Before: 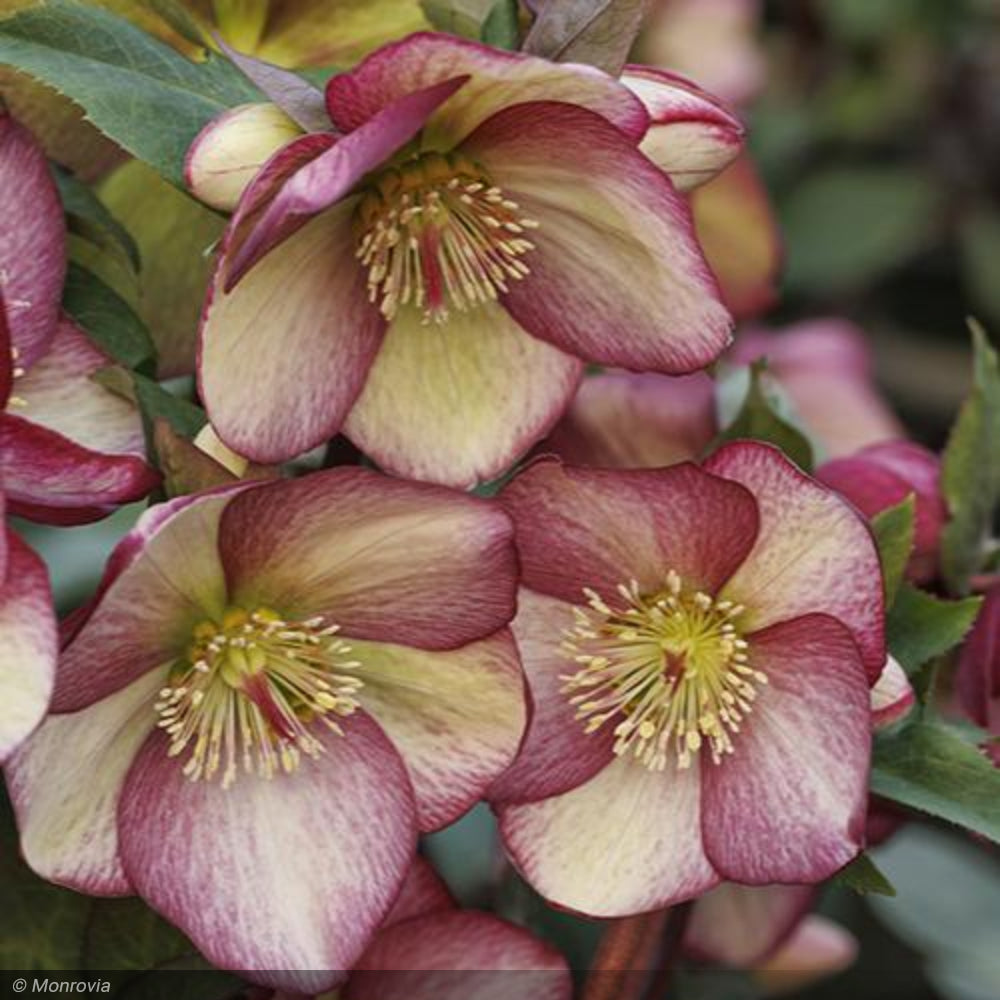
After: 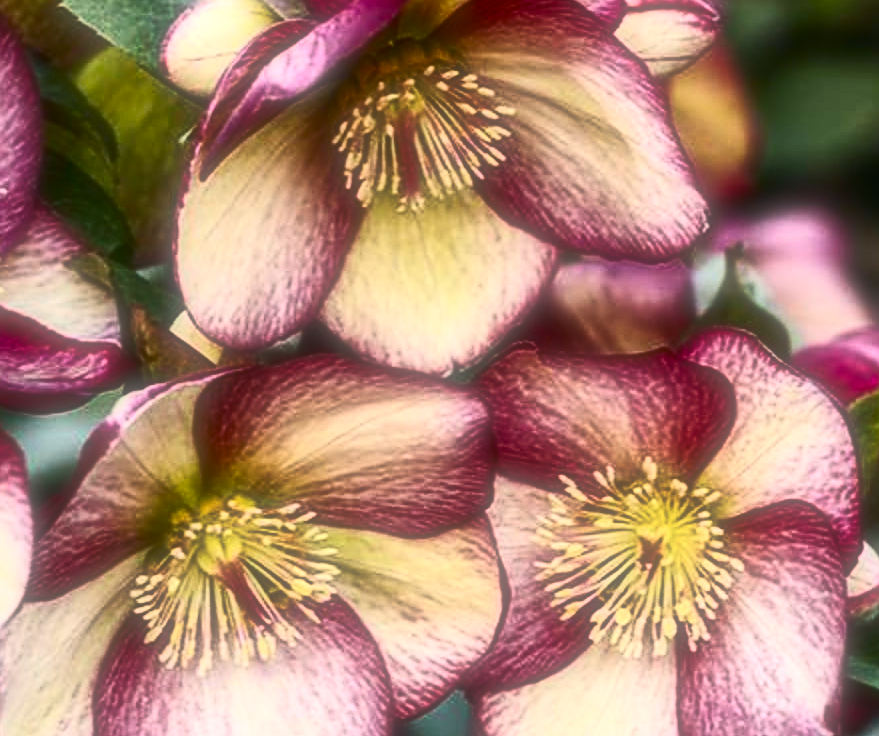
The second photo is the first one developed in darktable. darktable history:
color balance rgb: shadows lift › chroma 1%, shadows lift › hue 217.2°, power › hue 310.8°, highlights gain › chroma 1%, highlights gain › hue 54°, global offset › luminance 0.5%, global offset › hue 171.6°, perceptual saturation grading › global saturation 14.09%, perceptual saturation grading › highlights -25%, perceptual saturation grading › shadows 30%, perceptual brilliance grading › highlights 13.42%, perceptual brilliance grading › mid-tones 8.05%, perceptual brilliance grading › shadows -17.45%, global vibrance 25%
sharpen: on, module defaults
contrast brightness saturation: contrast 0.4, brightness 0.05, saturation 0.25
soften: size 60.24%, saturation 65.46%, brightness 0.506 EV, mix 25.7%
rgb levels: preserve colors max RGB
crop and rotate: left 2.425%, top 11.305%, right 9.6%, bottom 15.08%
tone equalizer: on, module defaults
local contrast: on, module defaults
